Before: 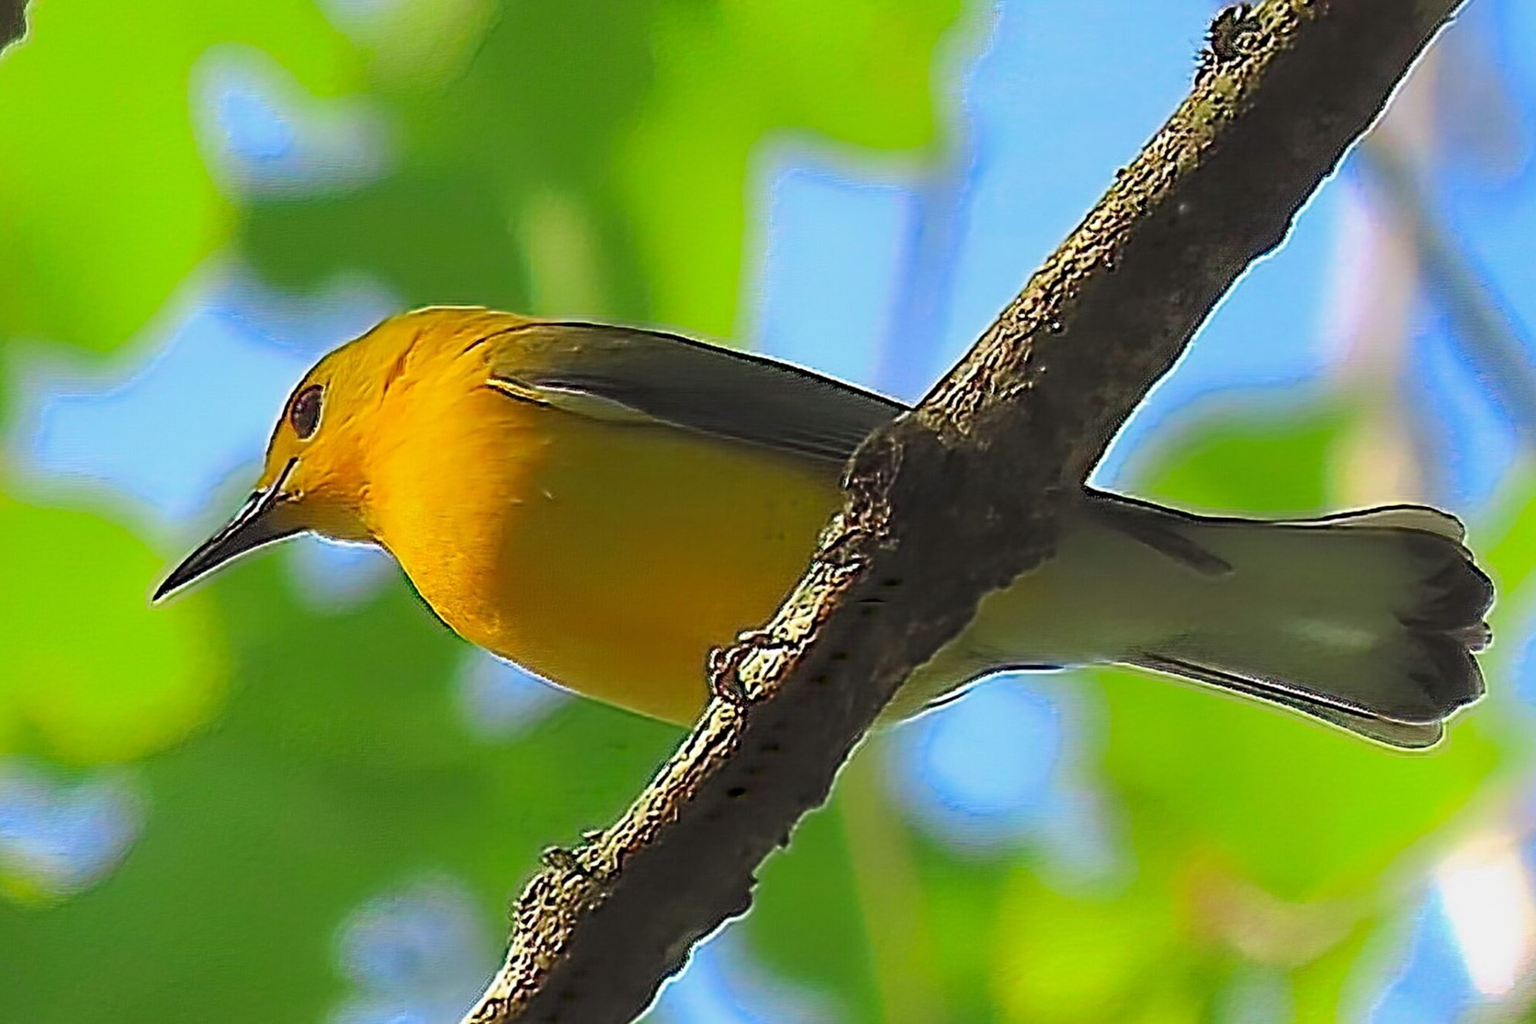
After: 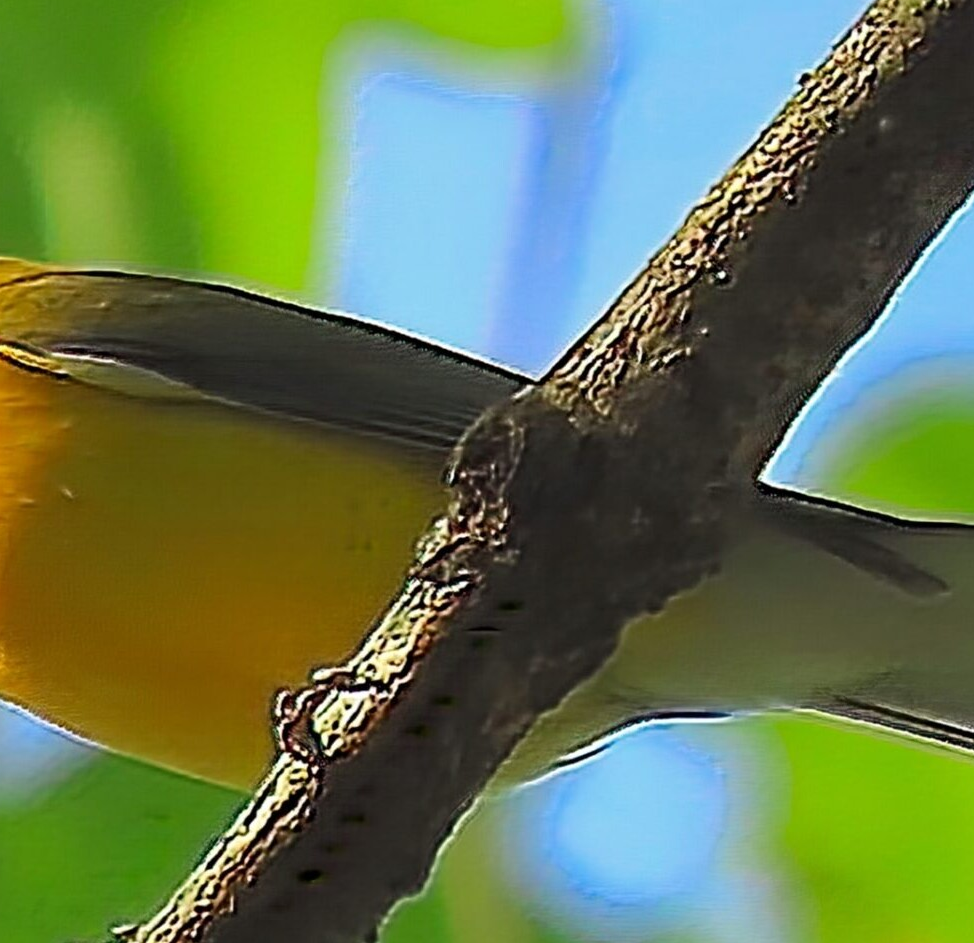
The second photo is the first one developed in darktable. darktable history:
crop: left 32.282%, top 10.994%, right 18.409%, bottom 17.431%
